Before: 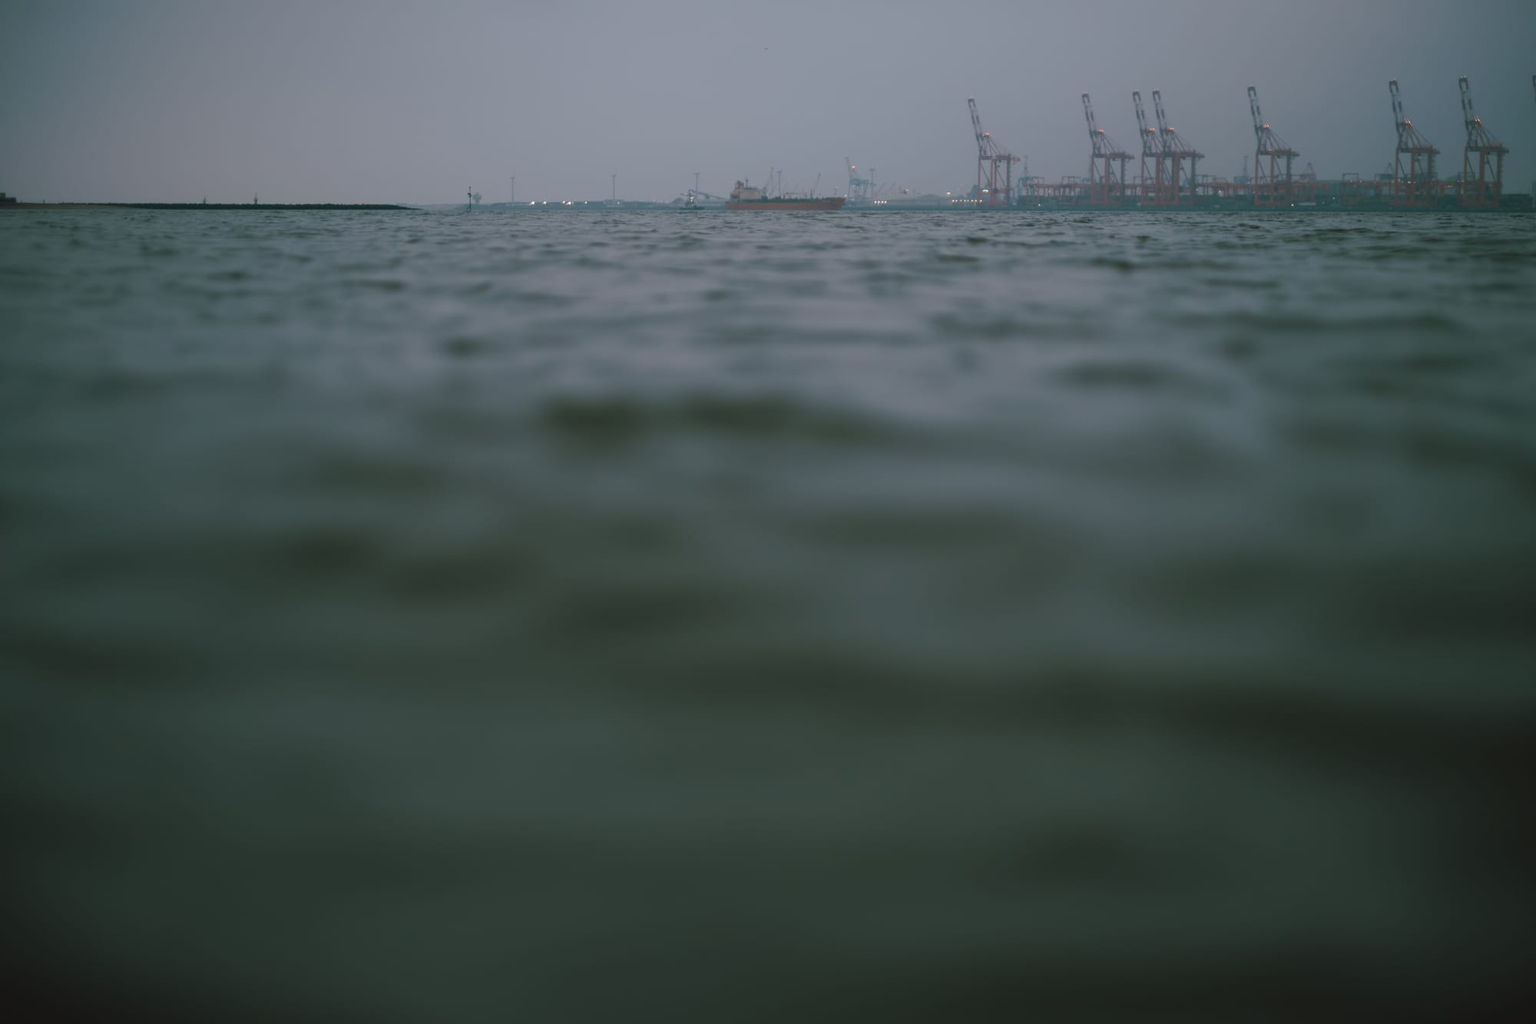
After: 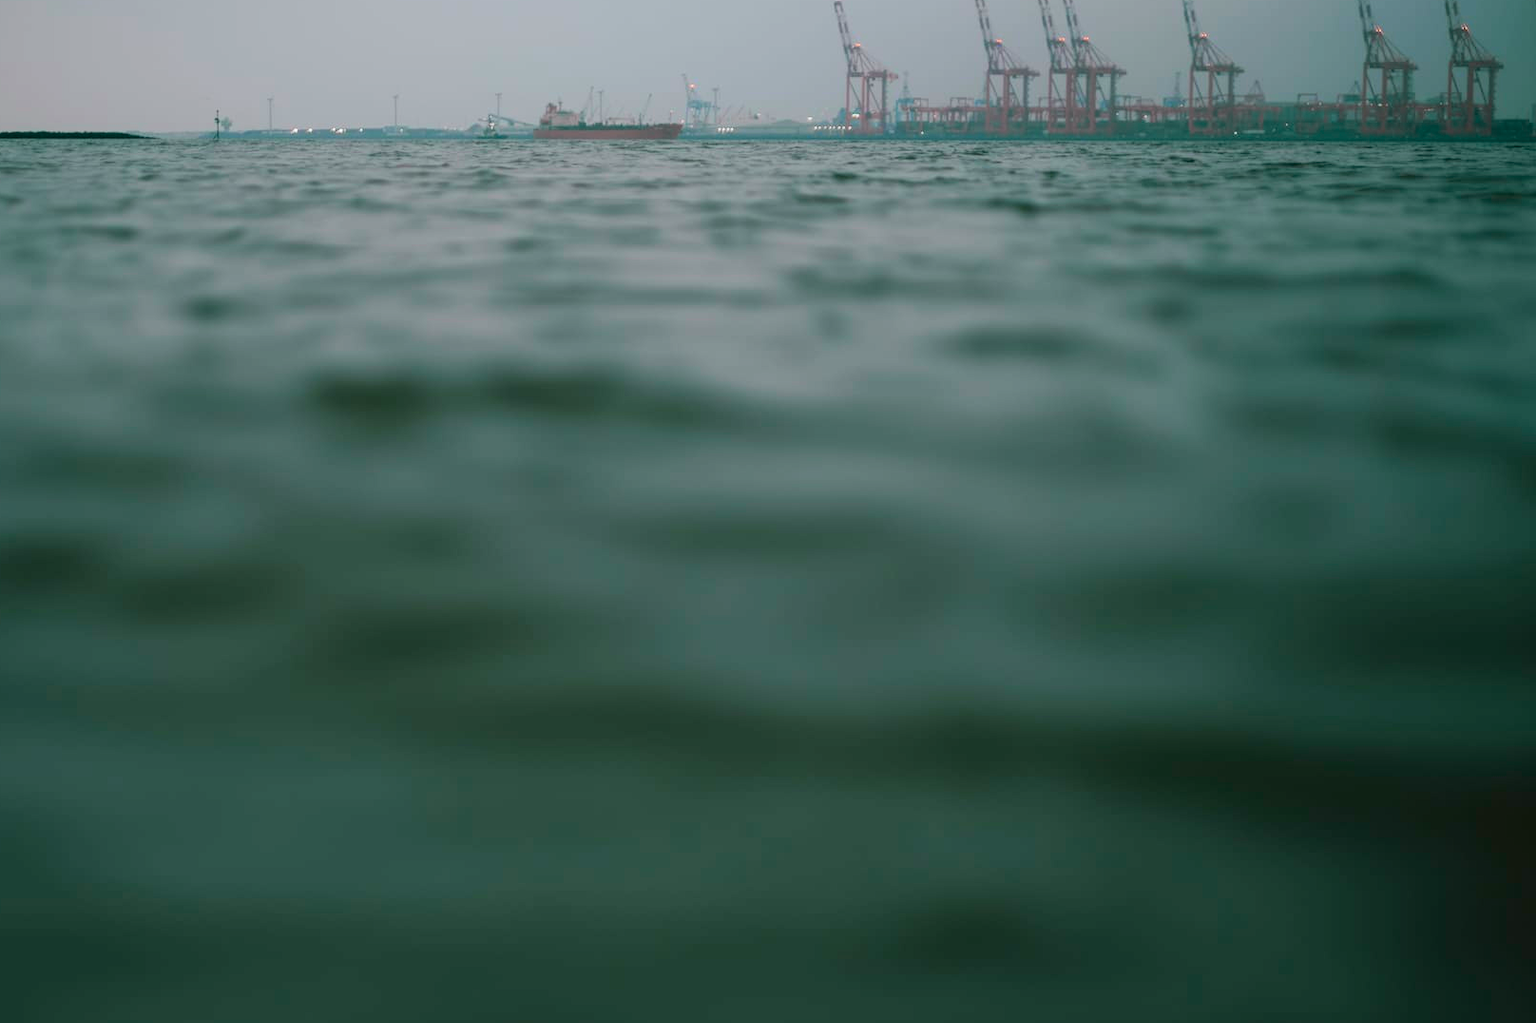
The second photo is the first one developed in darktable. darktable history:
tone curve: curves: ch0 [(0, 0.003) (0.044, 0.032) (0.12, 0.089) (0.19, 0.175) (0.271, 0.294) (0.457, 0.546) (0.588, 0.71) (0.701, 0.815) (0.86, 0.922) (1, 0.982)]; ch1 [(0, 0) (0.247, 0.215) (0.433, 0.382) (0.466, 0.426) (0.493, 0.481) (0.501, 0.5) (0.517, 0.524) (0.557, 0.582) (0.598, 0.651) (0.671, 0.735) (0.796, 0.85) (1, 1)]; ch2 [(0, 0) (0.249, 0.216) (0.357, 0.317) (0.448, 0.432) (0.478, 0.492) (0.498, 0.499) (0.517, 0.53) (0.537, 0.57) (0.569, 0.623) (0.61, 0.663) (0.706, 0.75) (0.808, 0.809) (0.991, 0.968)], color space Lab, independent channels, preserve colors none
crop: left 19.159%, top 9.58%, bottom 9.58%
